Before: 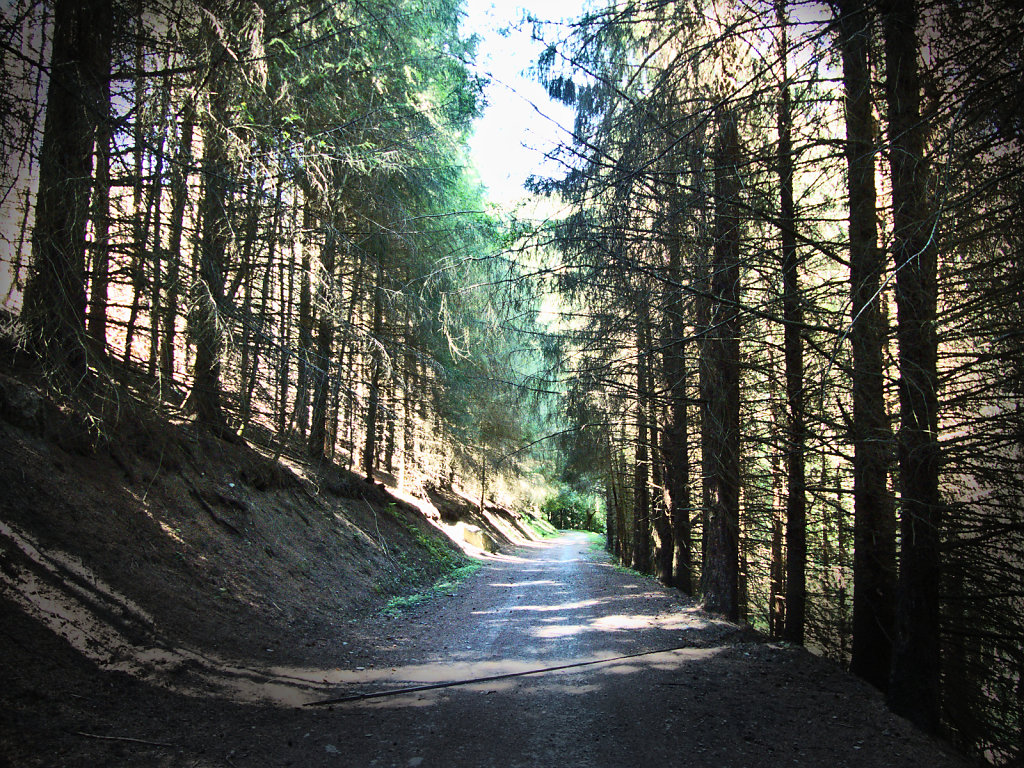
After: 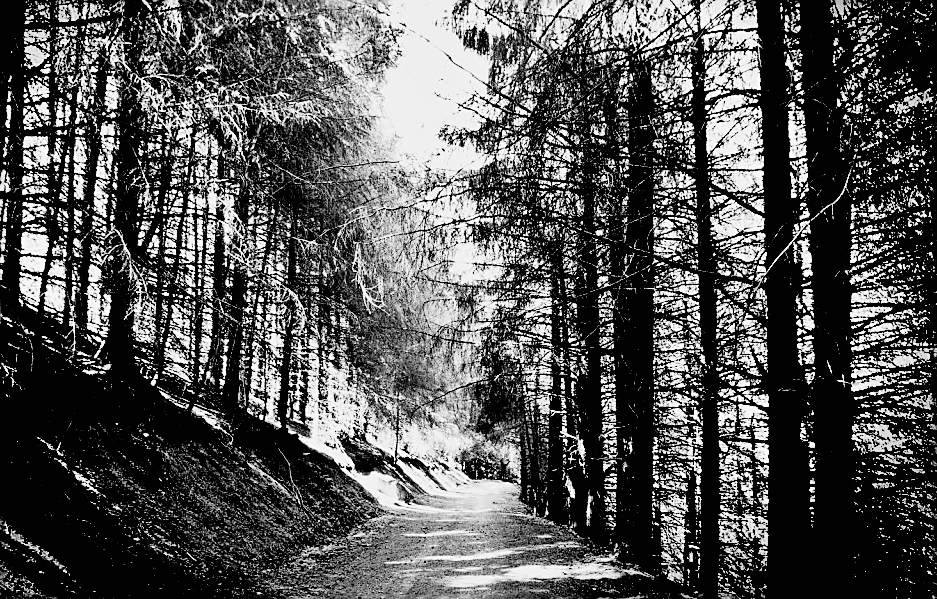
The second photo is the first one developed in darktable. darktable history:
crop: left 8.462%, top 6.579%, bottom 15.296%
sharpen: on, module defaults
exposure: black level correction 0.042, exposure 0.499 EV, compensate highlight preservation false
filmic rgb: black relative exposure -5.03 EV, white relative exposure 3.5 EV, threshold 5.99 EV, hardness 3.17, contrast 1.203, highlights saturation mix -49.54%, preserve chrominance no, color science v5 (2021), contrast in shadows safe, contrast in highlights safe, enable highlight reconstruction true
shadows and highlights: white point adjustment 0.904, soften with gaussian
velvia: strength 26.33%
